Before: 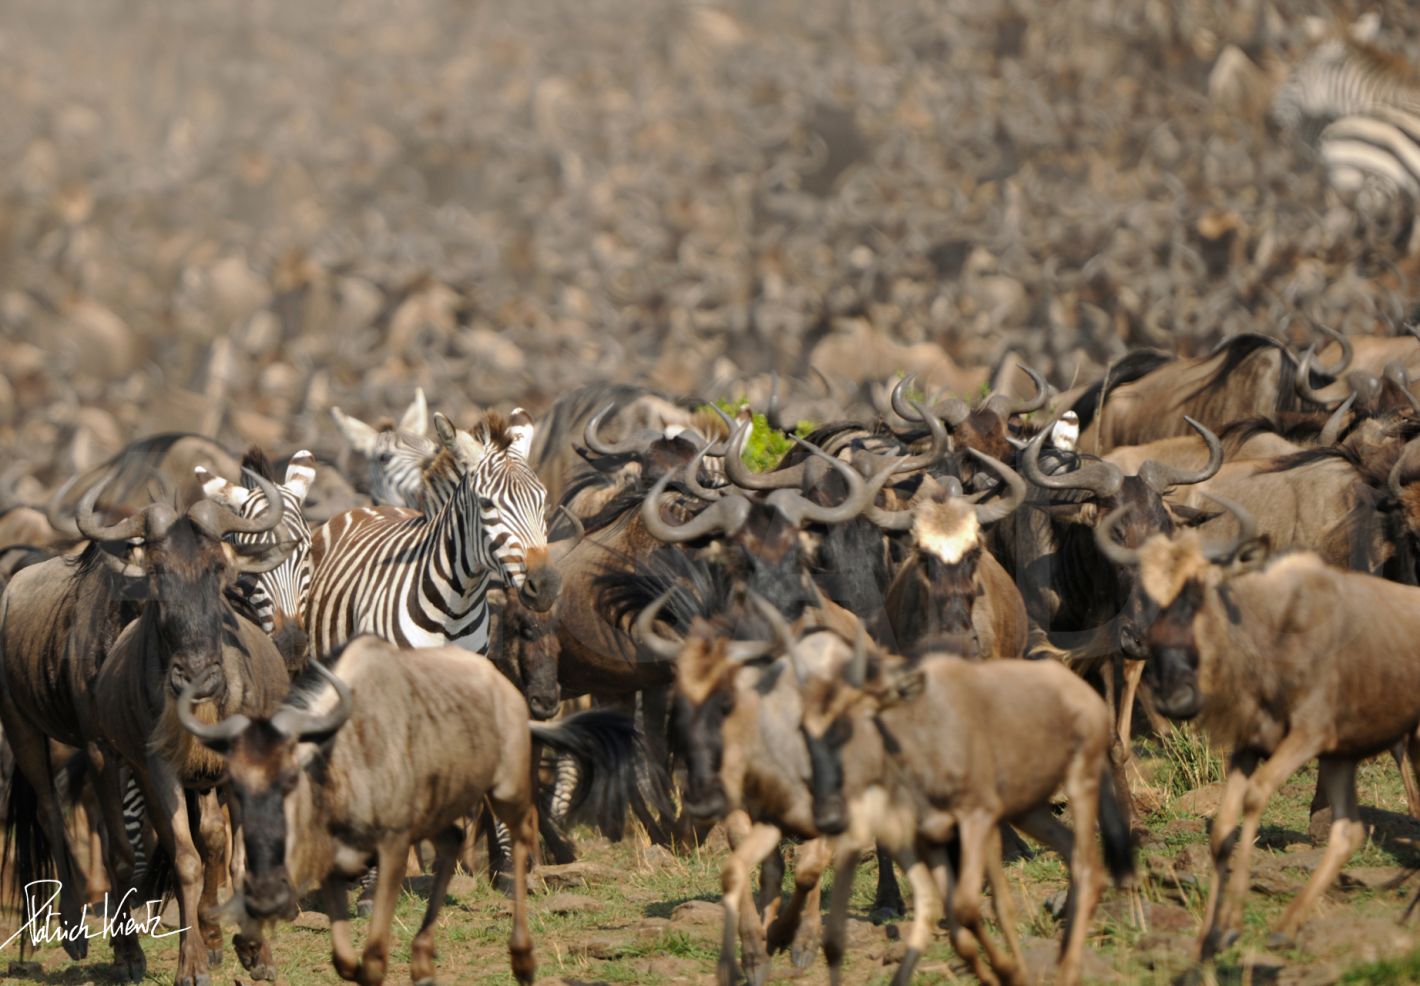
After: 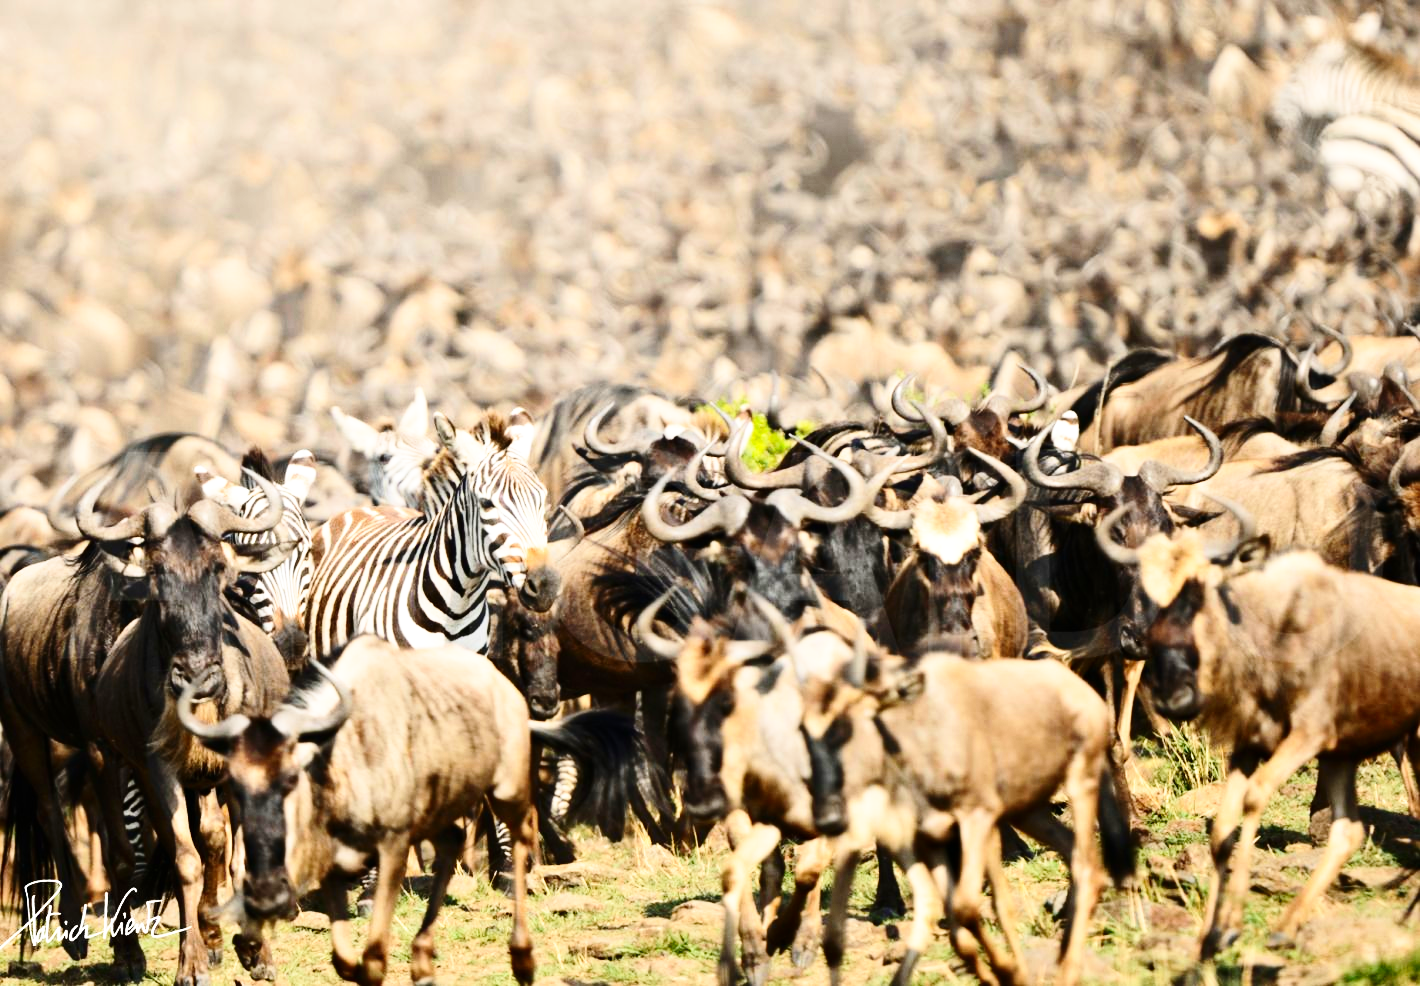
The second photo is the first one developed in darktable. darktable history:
base curve: curves: ch0 [(0, 0) (0.026, 0.03) (0.109, 0.232) (0.351, 0.748) (0.669, 0.968) (1, 1)], preserve colors none
contrast brightness saturation: contrast 0.28
